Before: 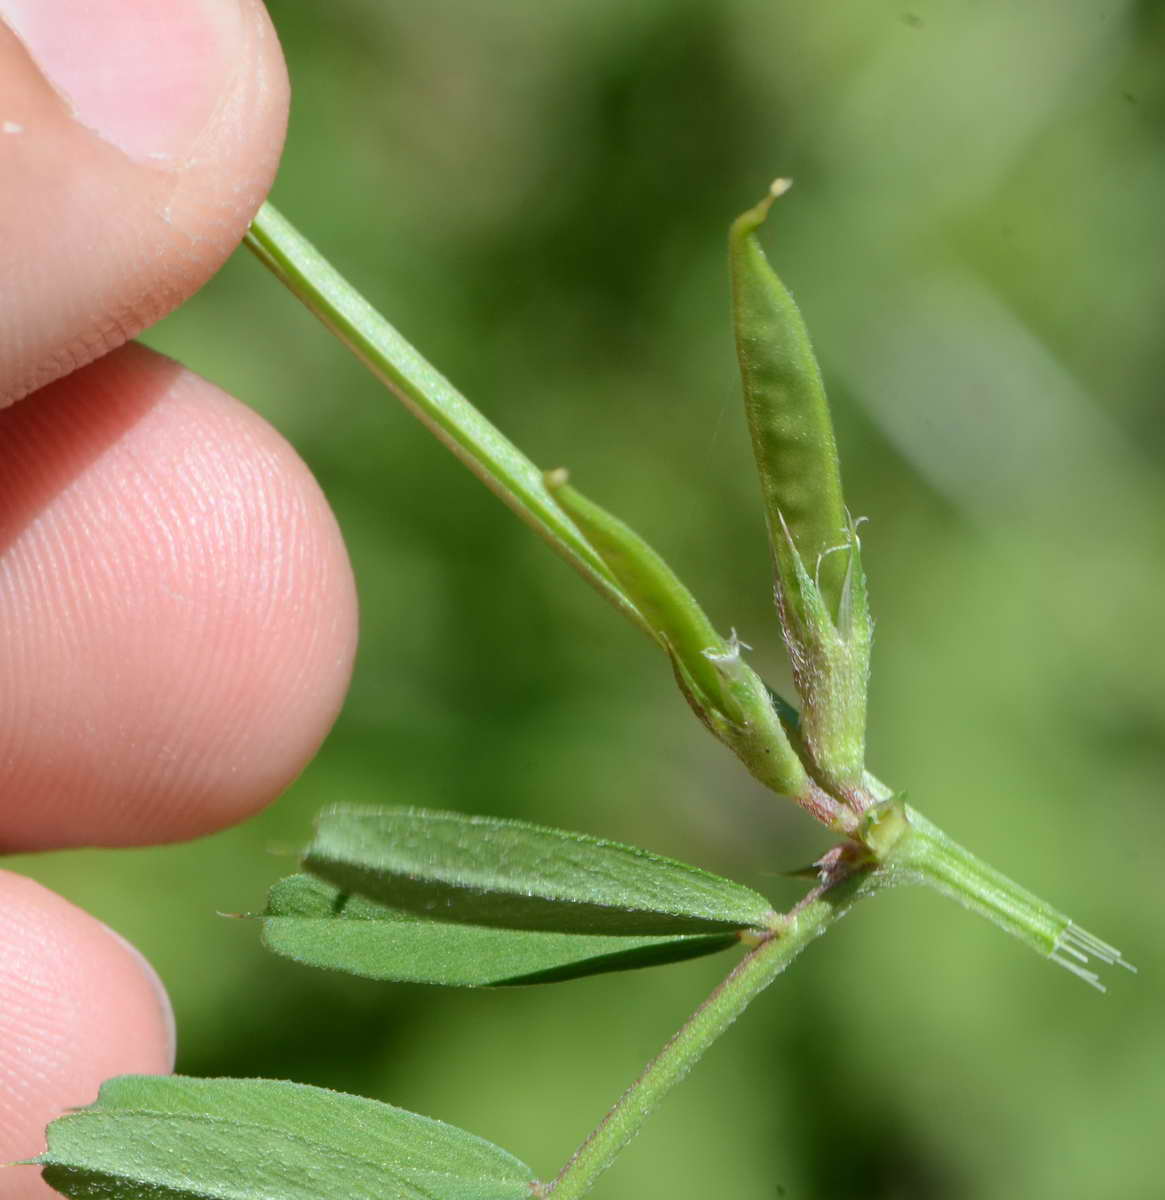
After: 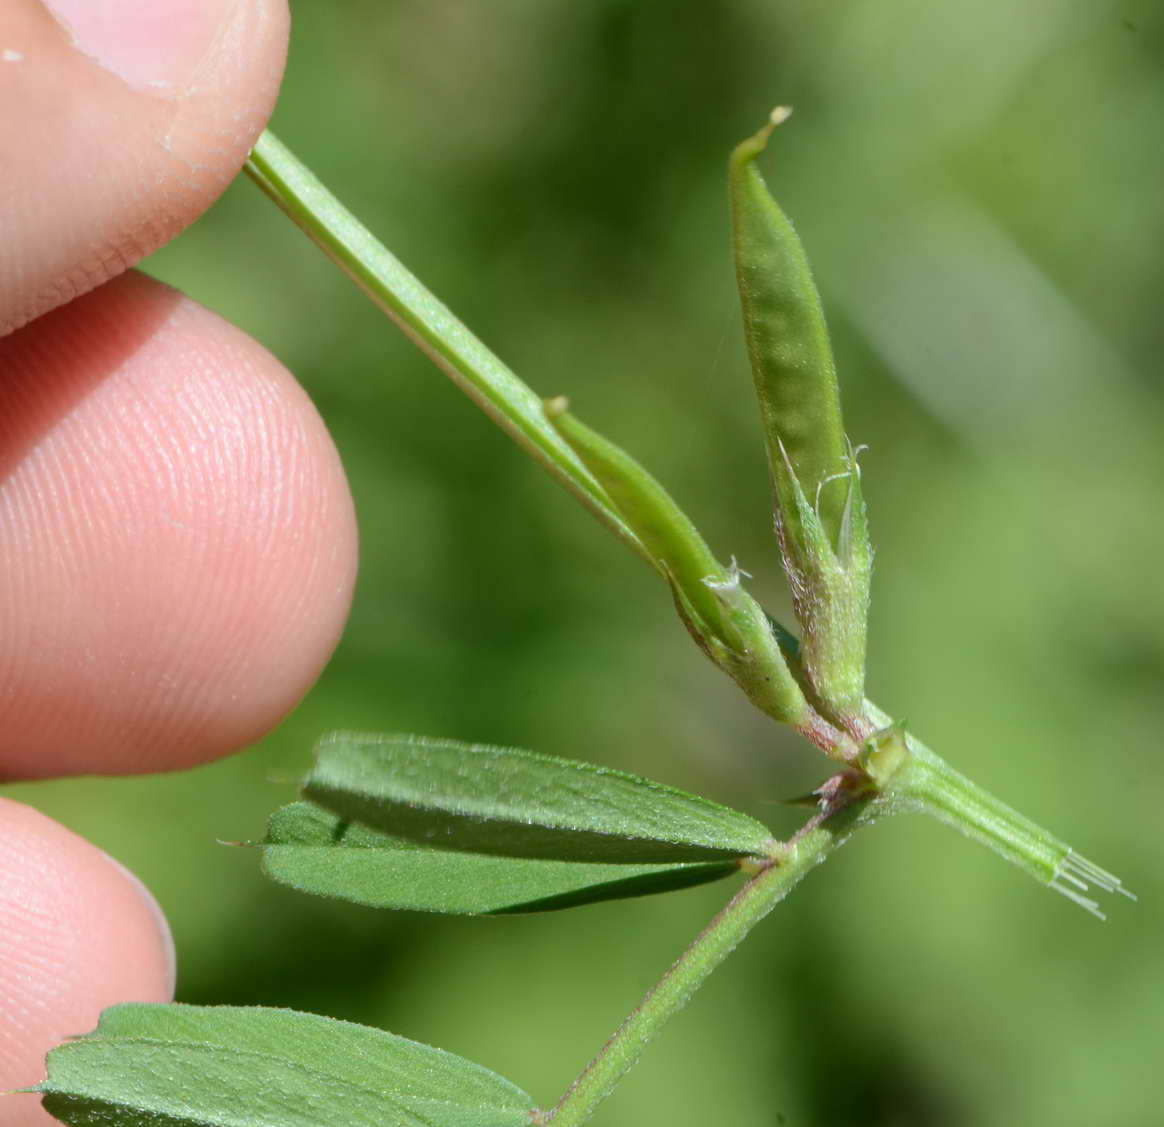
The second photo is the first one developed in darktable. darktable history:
crop and rotate: top 6.077%
